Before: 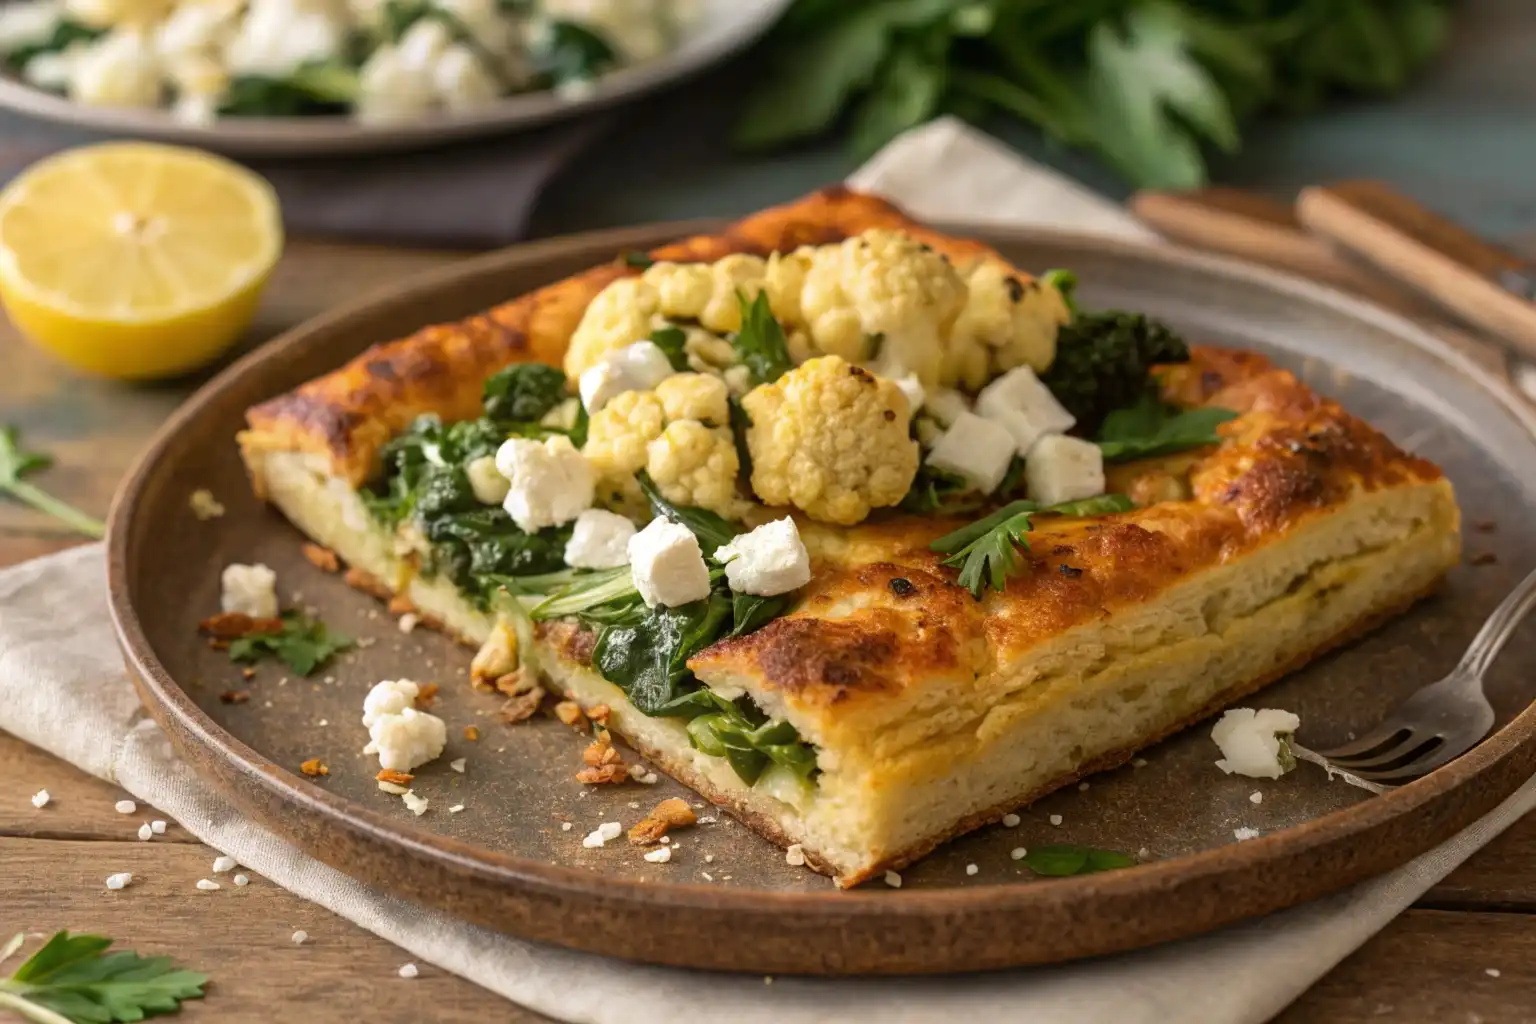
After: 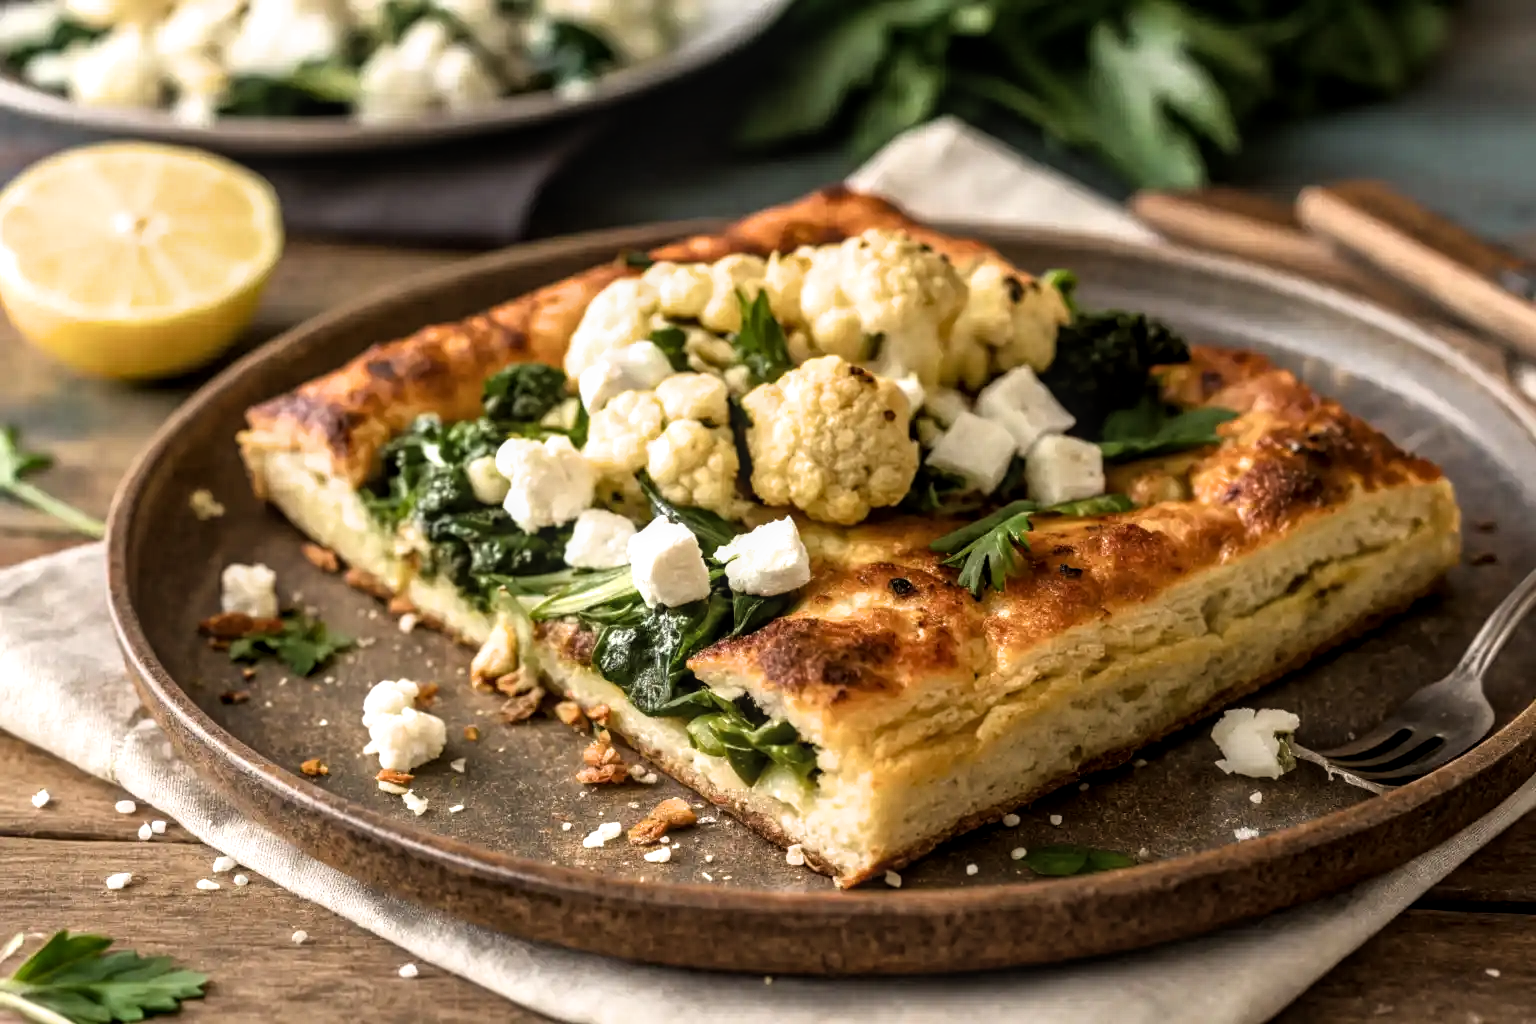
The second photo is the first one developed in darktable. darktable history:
filmic rgb: black relative exposure -7.99 EV, white relative exposure 2.18 EV, hardness 7.03
local contrast: on, module defaults
